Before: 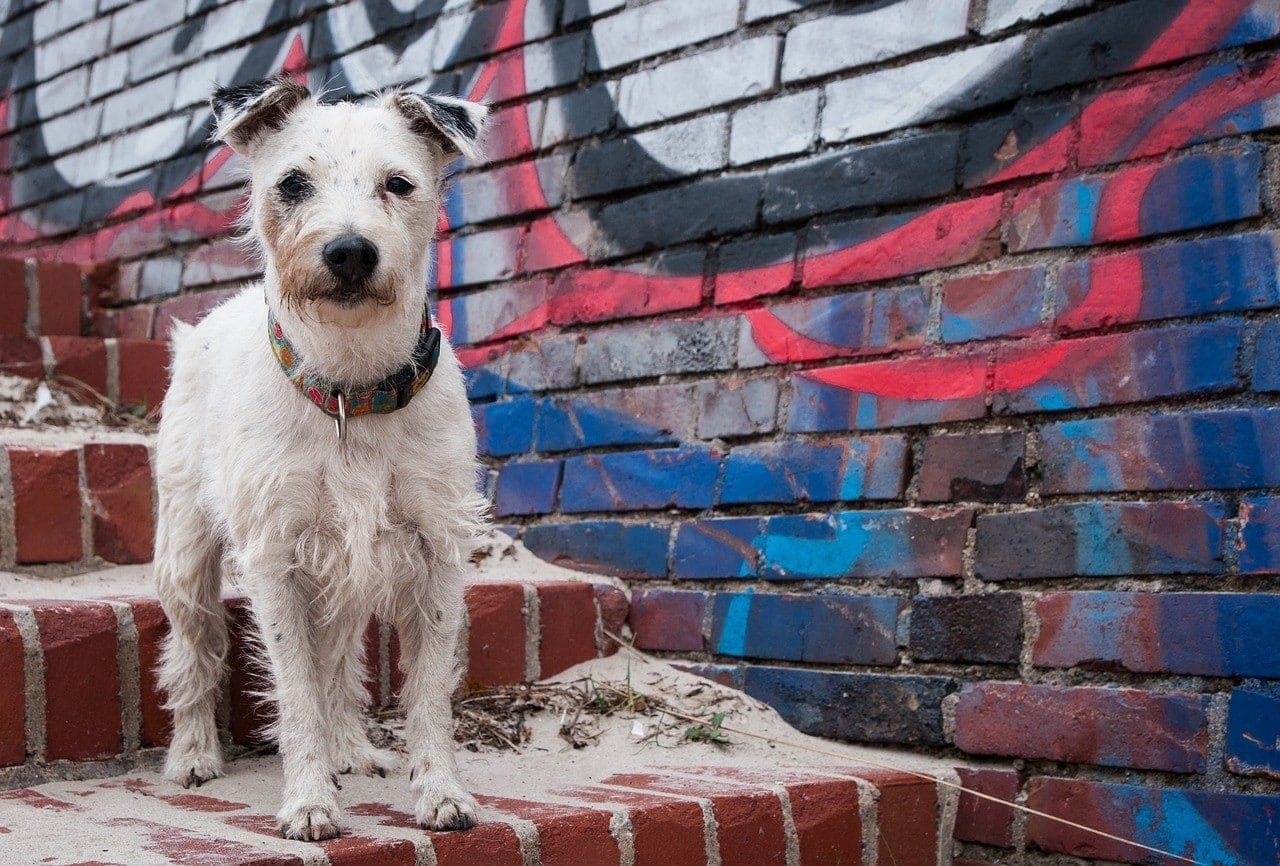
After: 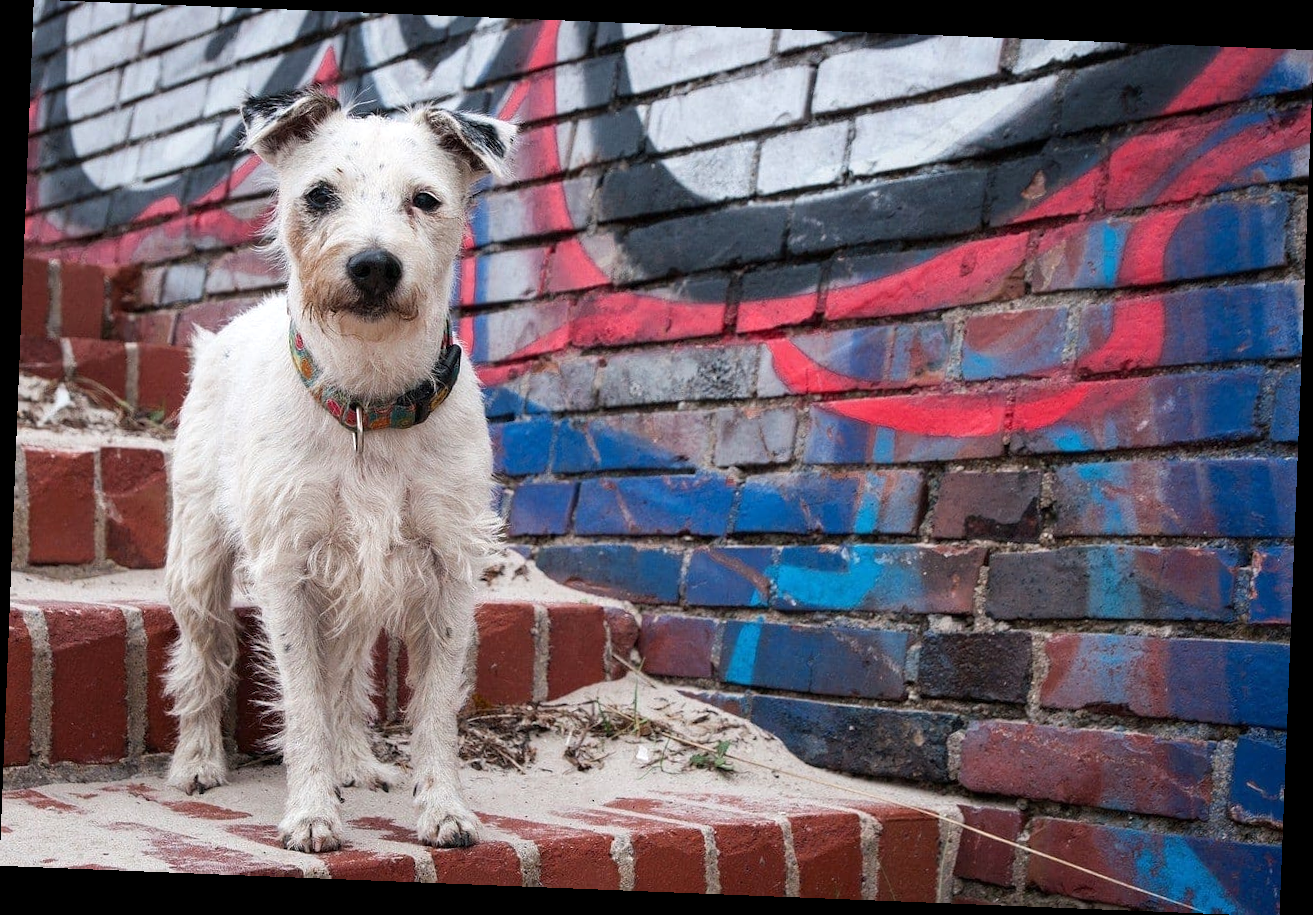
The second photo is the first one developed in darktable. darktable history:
exposure: exposure 0.197 EV, compensate highlight preservation false
rotate and perspective: rotation 2.27°, automatic cropping off
